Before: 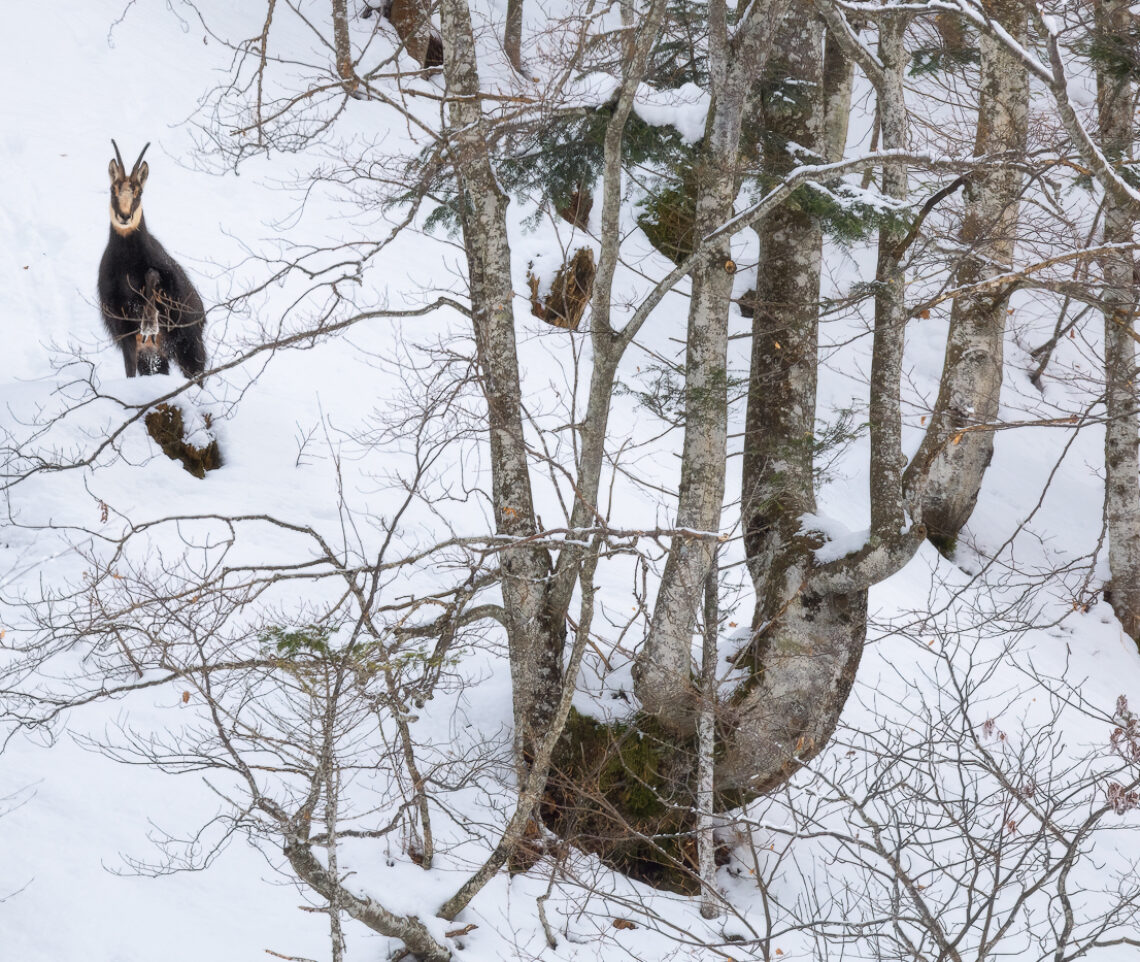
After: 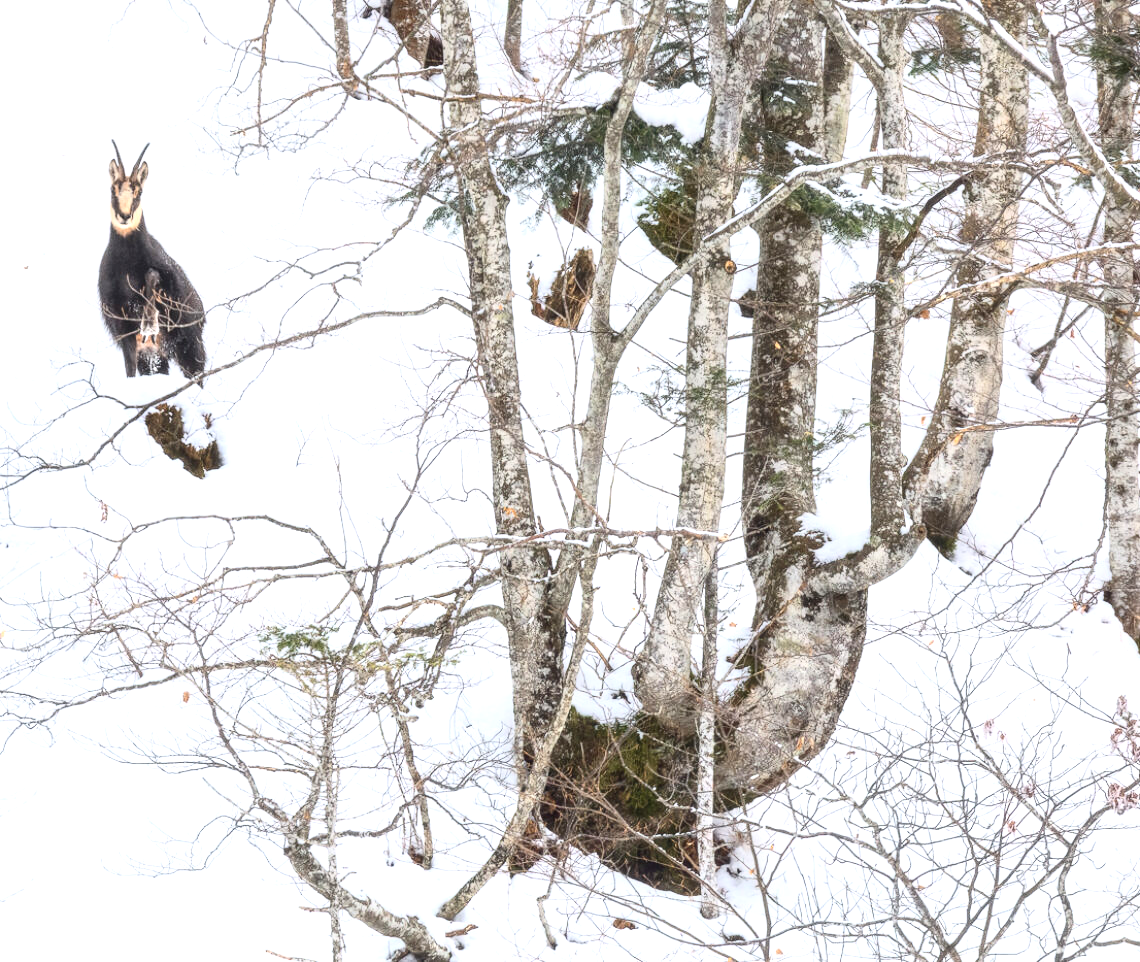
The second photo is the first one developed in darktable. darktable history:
local contrast: detail 117%
exposure: exposure 0.785 EV, compensate highlight preservation false
contrast brightness saturation: contrast 0.24, brightness 0.09
